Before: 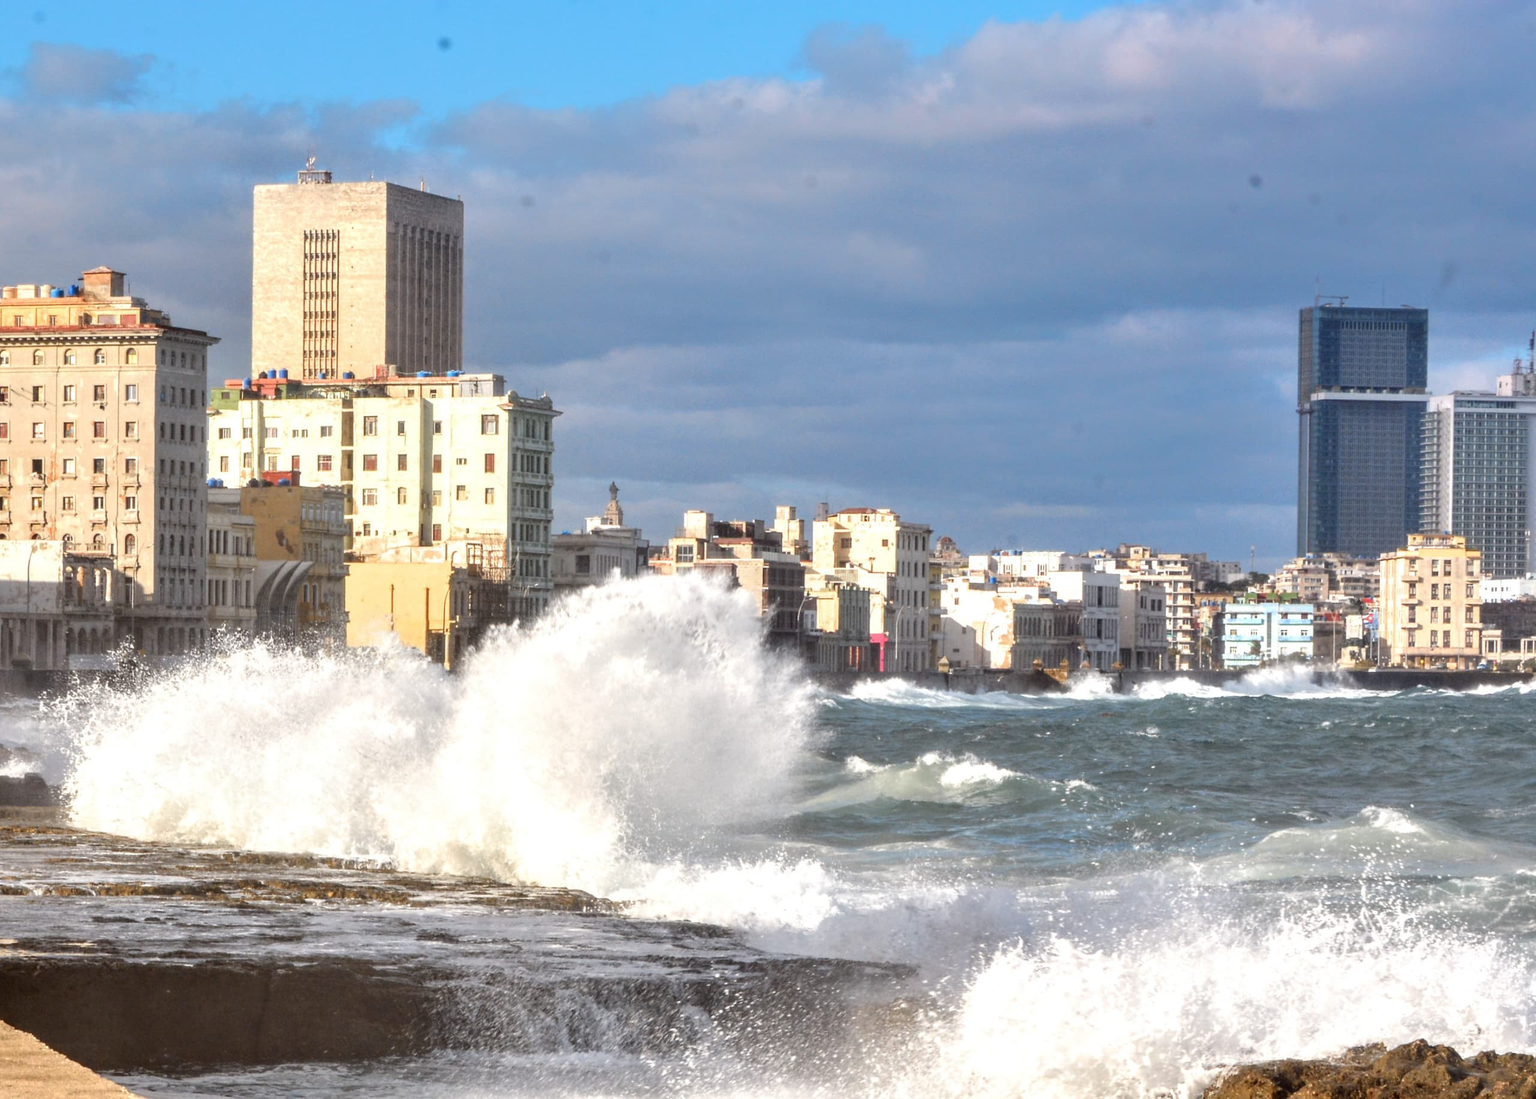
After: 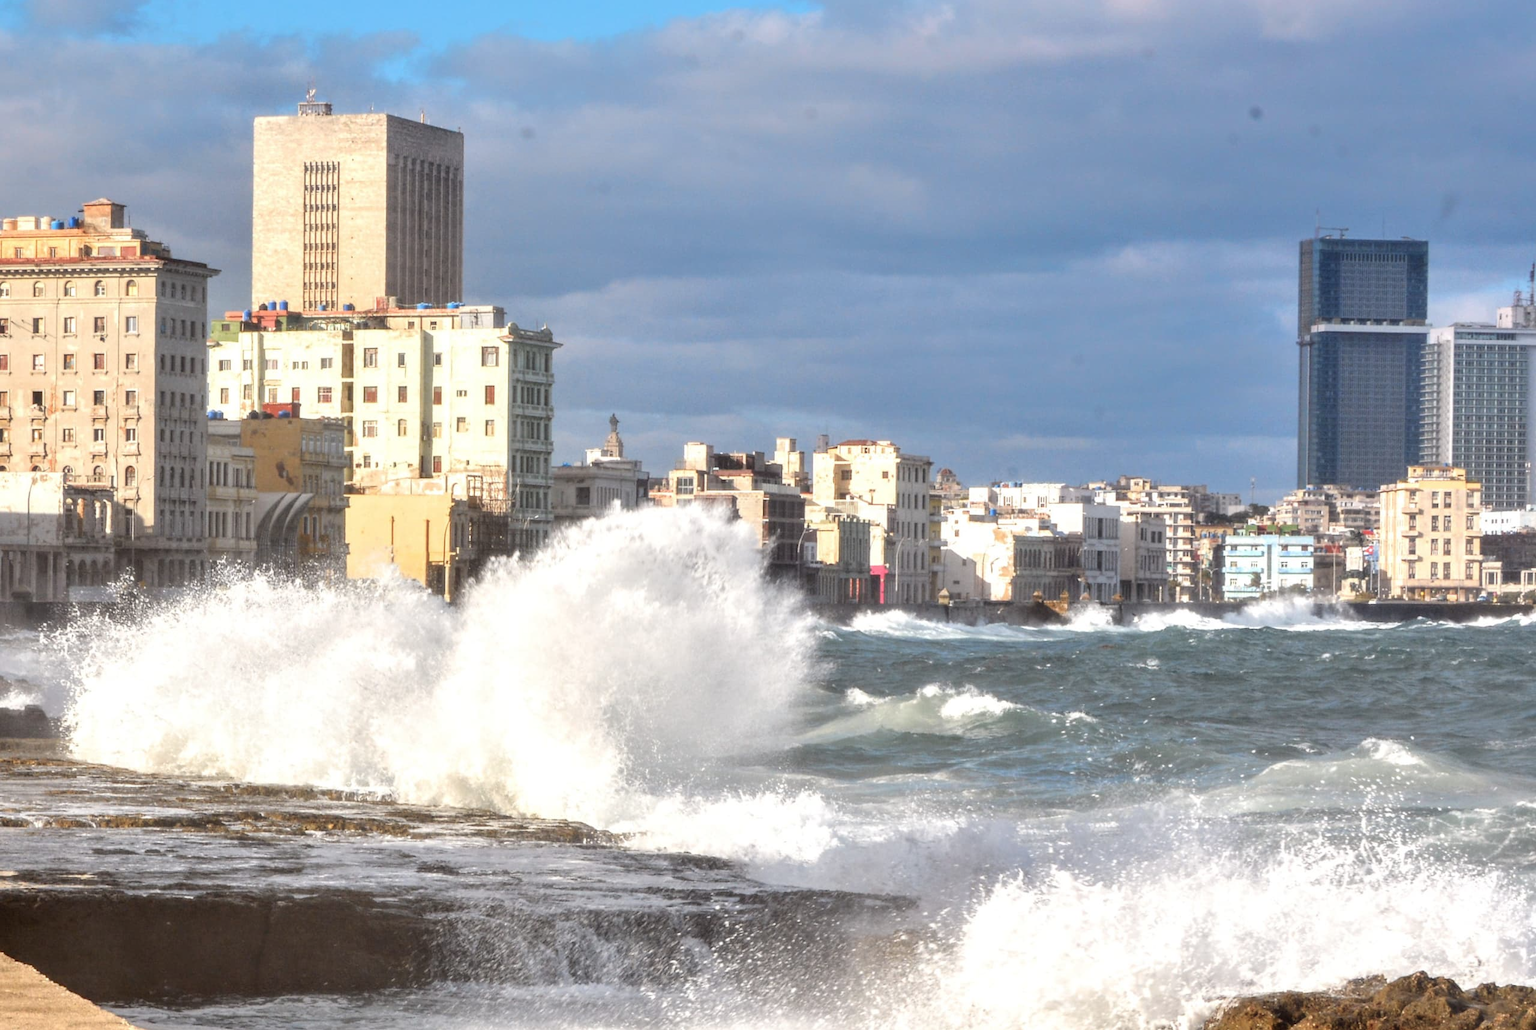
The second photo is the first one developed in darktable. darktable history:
haze removal: strength -0.09, adaptive false
crop and rotate: top 6.25%
